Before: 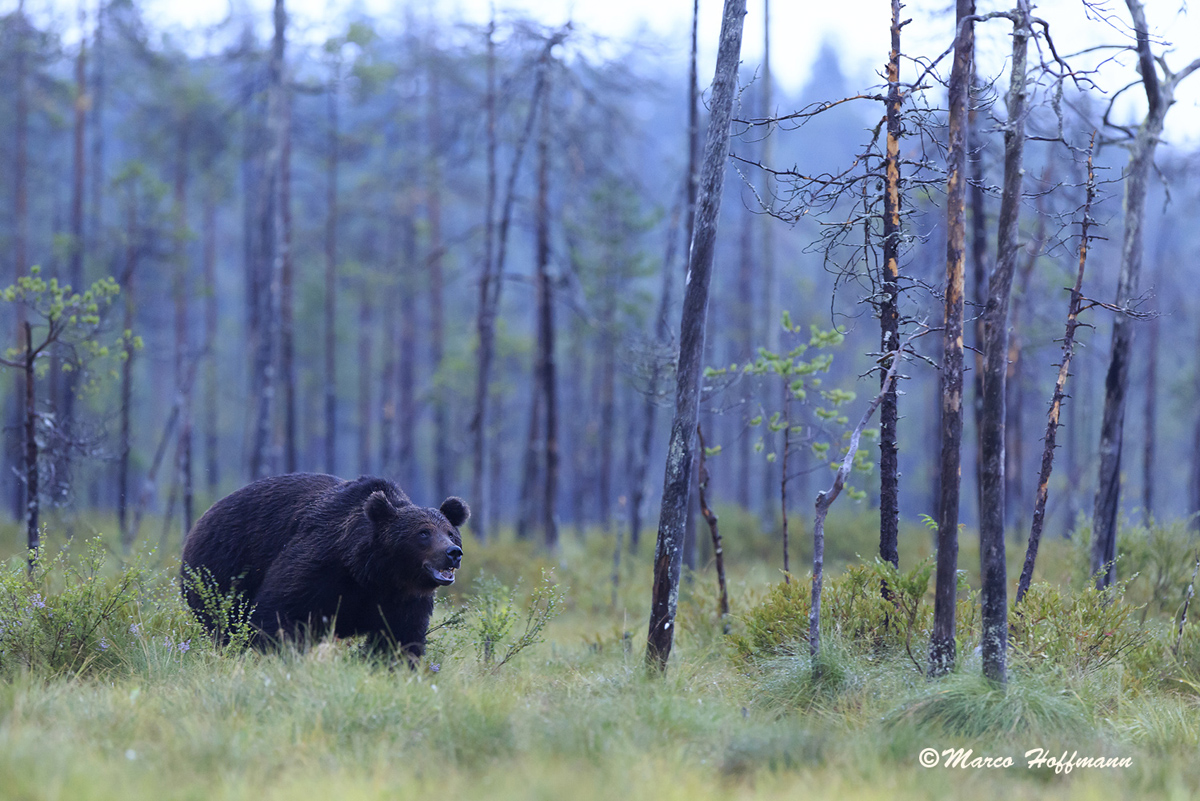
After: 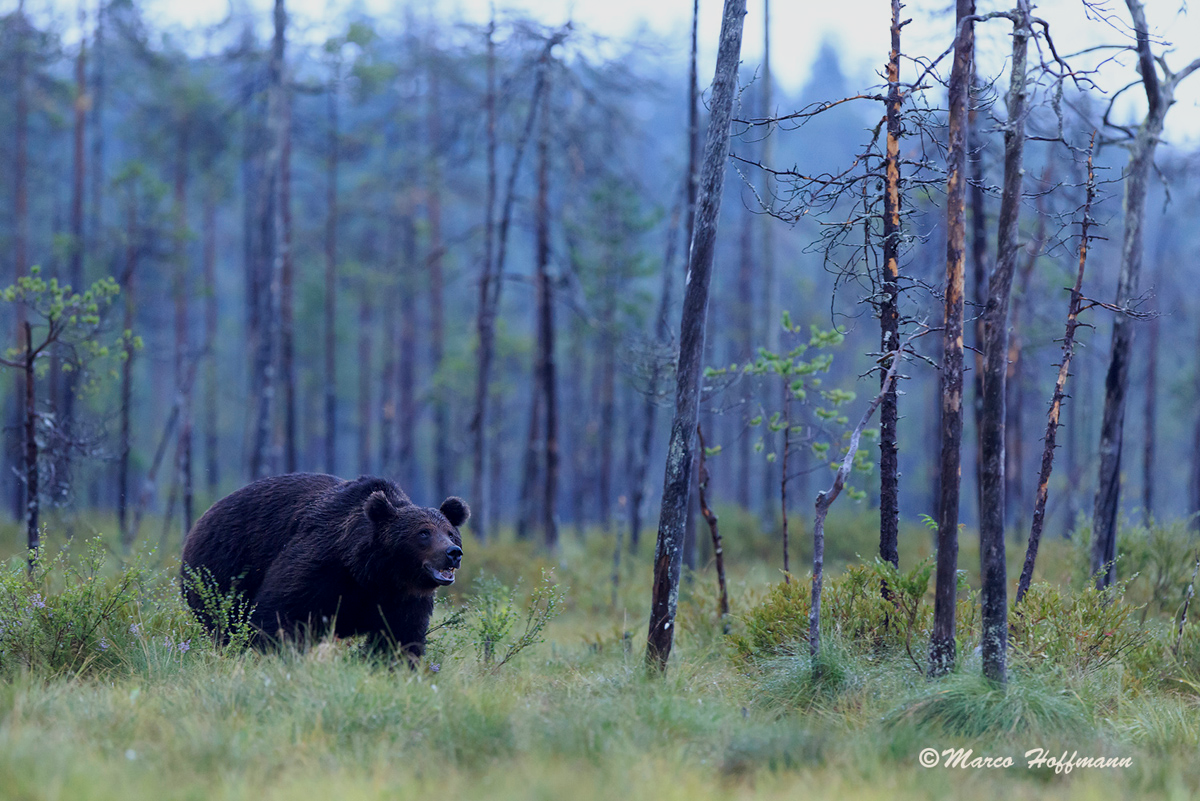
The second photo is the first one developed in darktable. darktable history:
local contrast: highlights 105%, shadows 100%, detail 119%, midtone range 0.2
exposure: exposure -0.04 EV, compensate exposure bias true, compensate highlight preservation false
